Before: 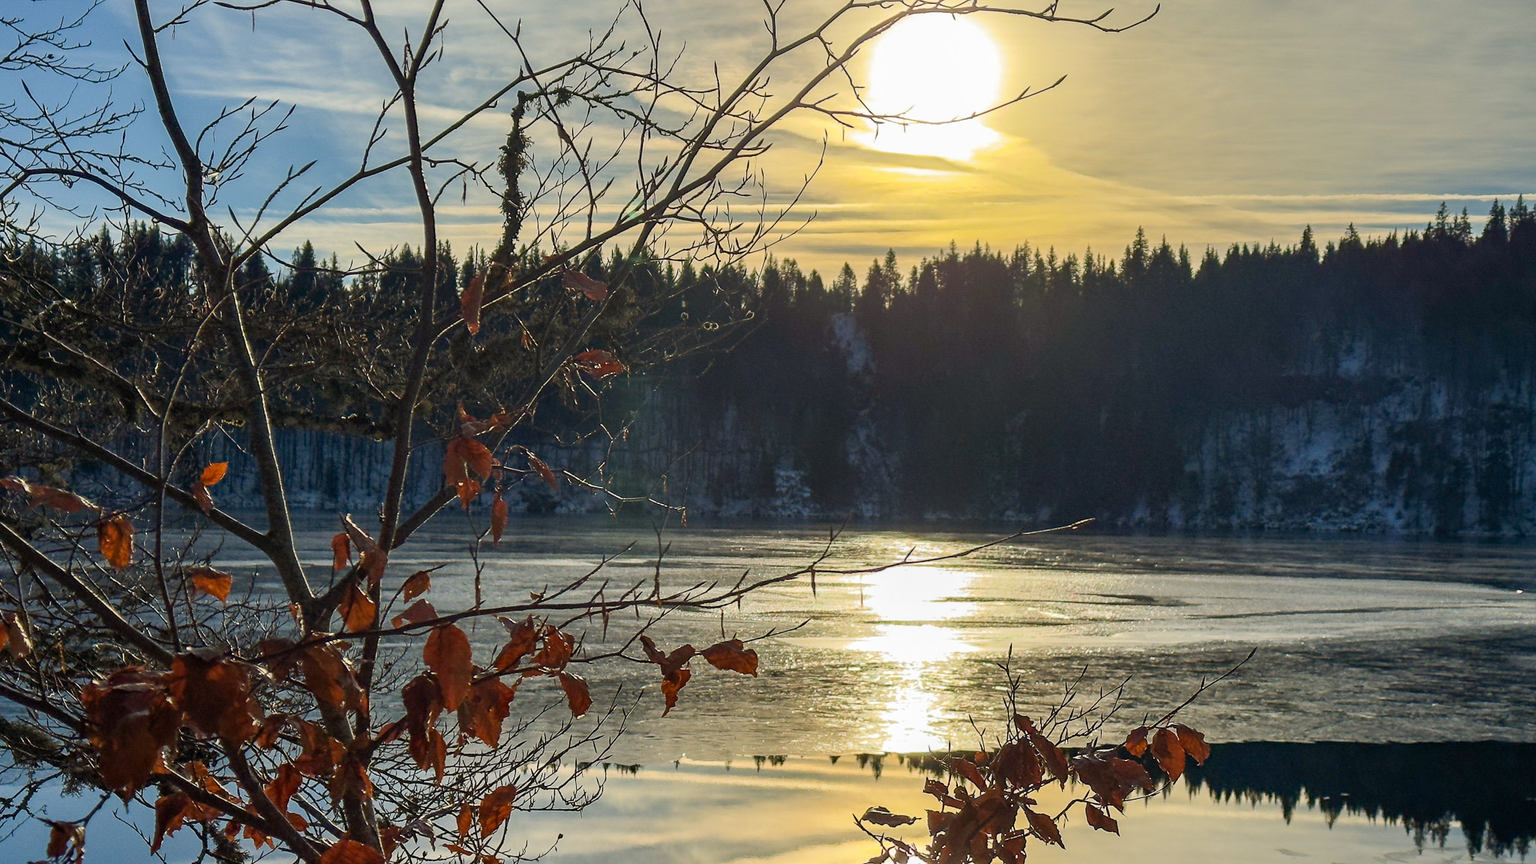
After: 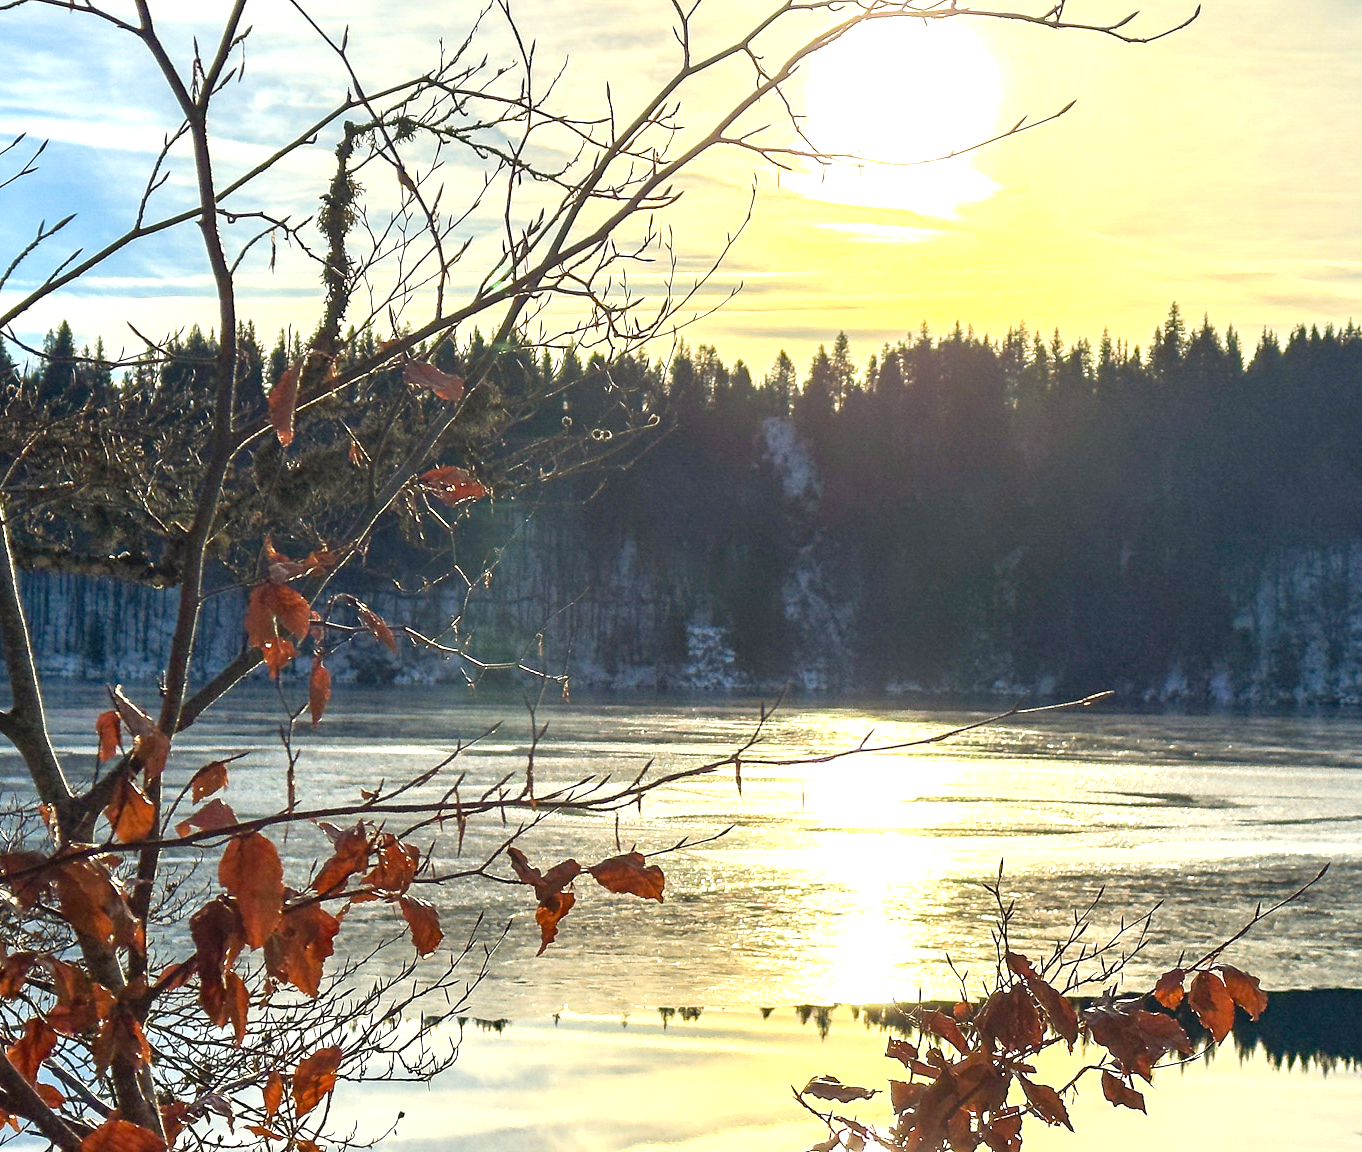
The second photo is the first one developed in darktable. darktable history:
crop: left 16.899%, right 16.556%
exposure: black level correction 0, exposure 1.173 EV, compensate exposure bias true, compensate highlight preservation false
